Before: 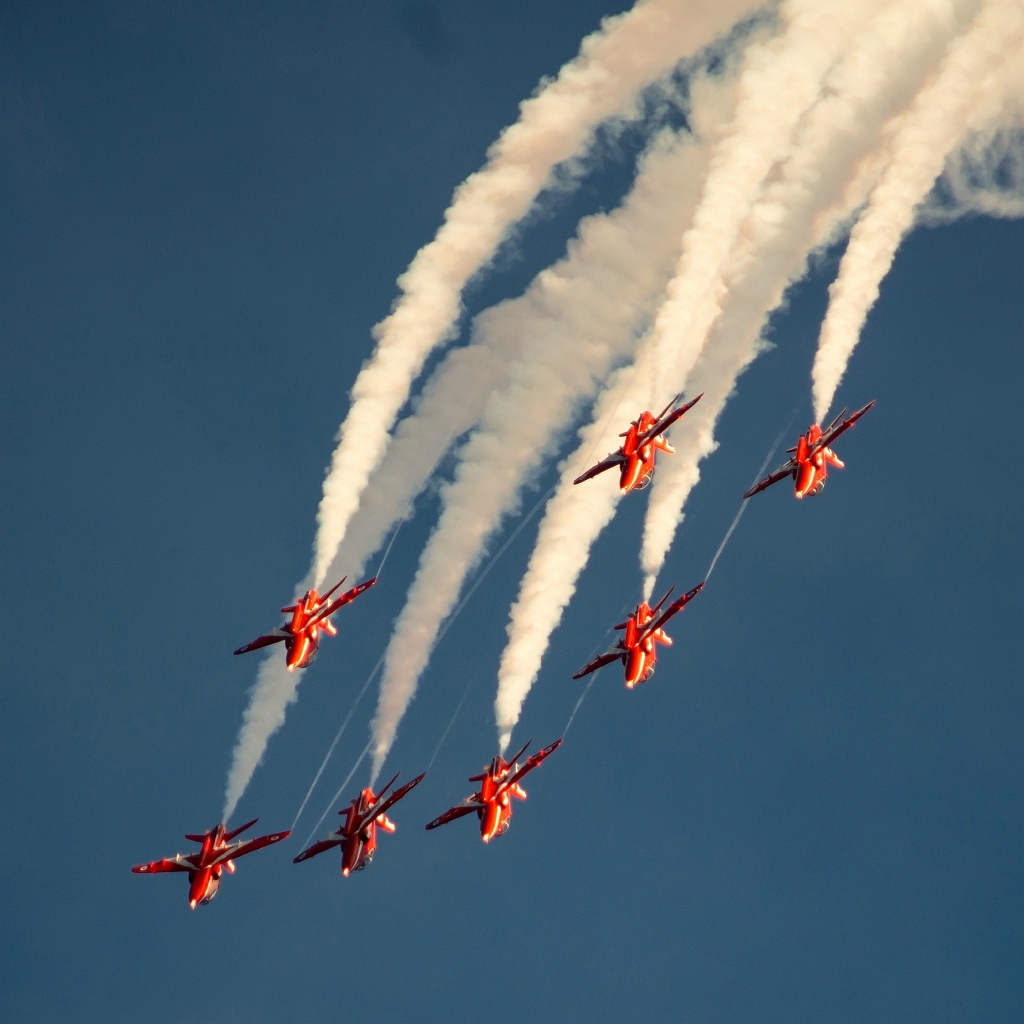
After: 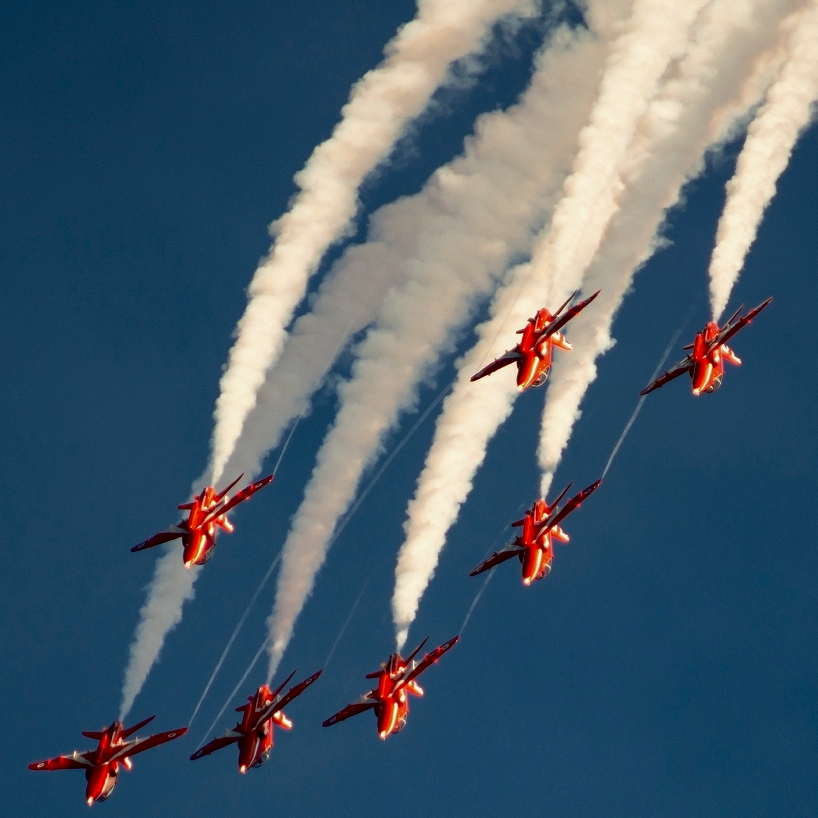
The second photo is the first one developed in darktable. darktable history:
contrast brightness saturation: brightness -0.09
crop and rotate: left 10.071%, top 10.071%, right 10.02%, bottom 10.02%
exposure: black level correction 0.009, compensate highlight preservation false
white balance: red 0.983, blue 1.036
